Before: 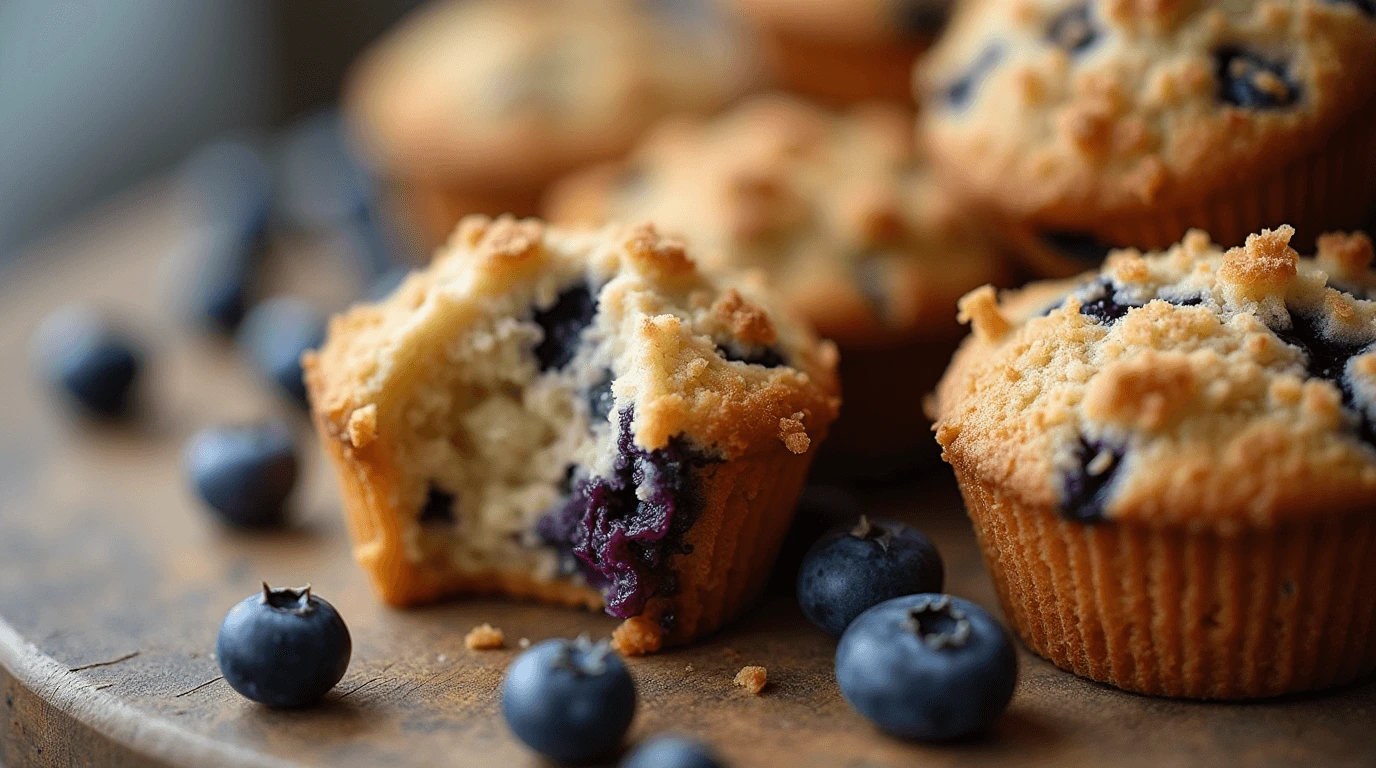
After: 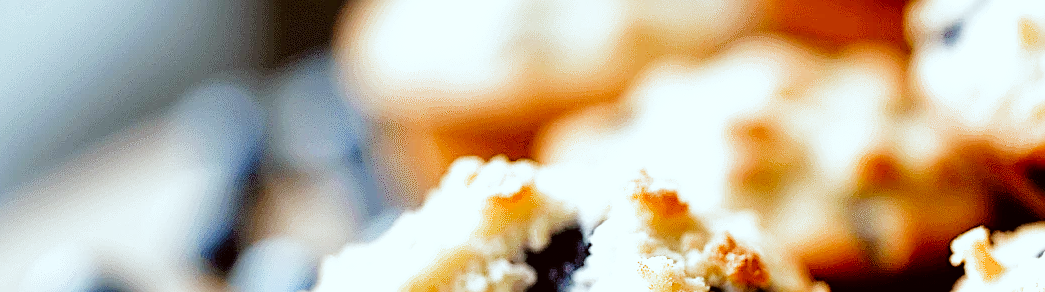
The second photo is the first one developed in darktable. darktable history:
filmic rgb: black relative exposure -4.04 EV, white relative exposure 2.99 EV, threshold 2.94 EV, hardness 3.01, contrast 1.403, preserve chrominance no, color science v5 (2021), enable highlight reconstruction true
sharpen: on, module defaults
crop: left 0.525%, top 7.626%, right 23.487%, bottom 54.237%
exposure: black level correction 0, exposure 1.285 EV, compensate highlight preservation false
color correction: highlights a* -5.13, highlights b* -4.33, shadows a* 4.18, shadows b* 4.36
